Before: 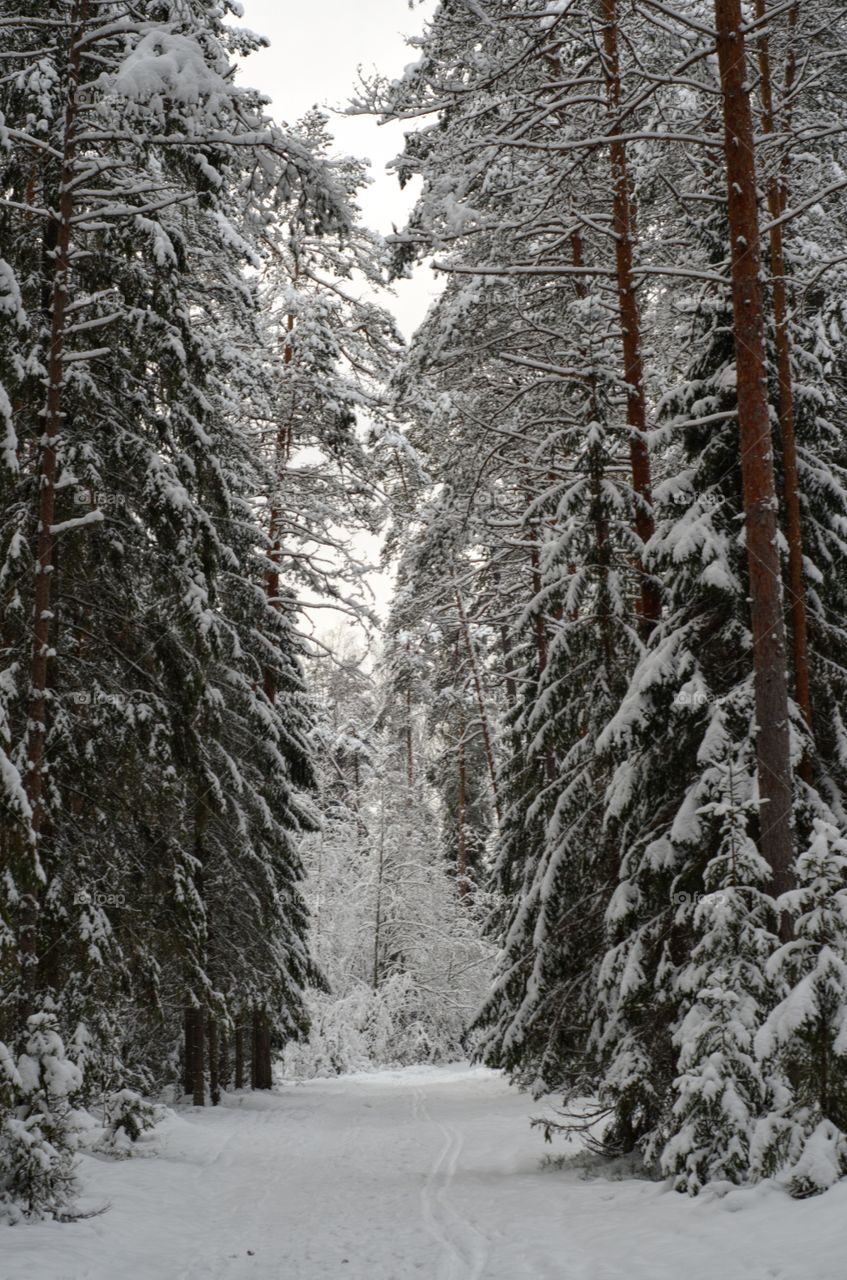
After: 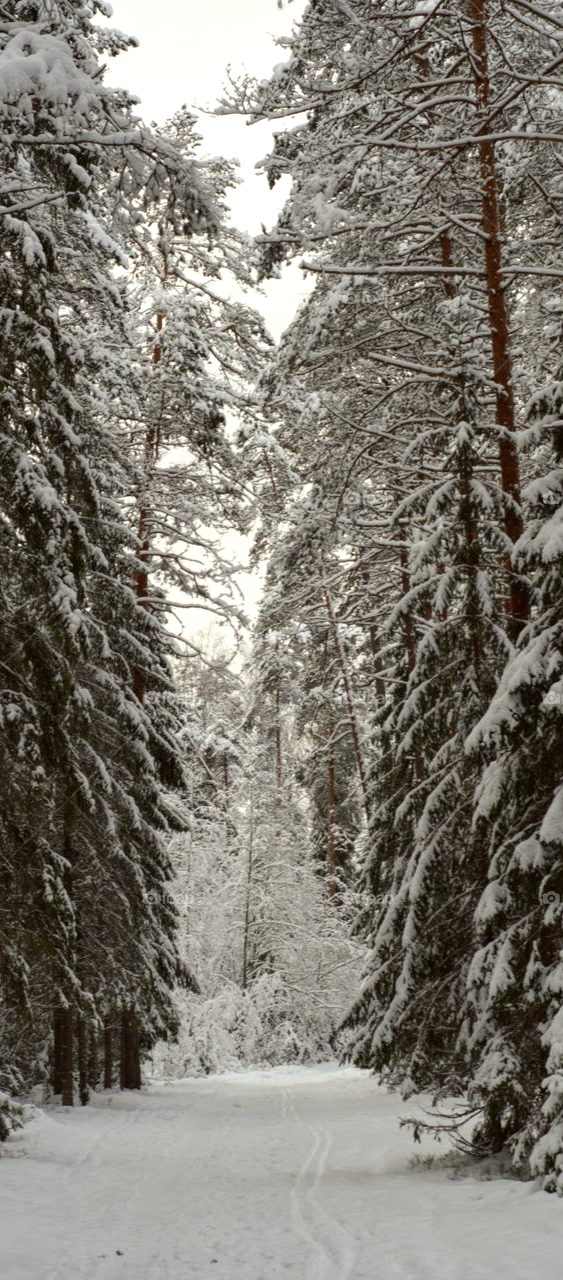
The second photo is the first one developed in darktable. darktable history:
crop and rotate: left 15.483%, right 18.017%
color correction: highlights a* -2.72, highlights b* -2.05, shadows a* 2.26, shadows b* 2.82
color calibration: x 0.334, y 0.348, temperature 5388.21 K
levels: levels [0, 0.48, 0.961]
